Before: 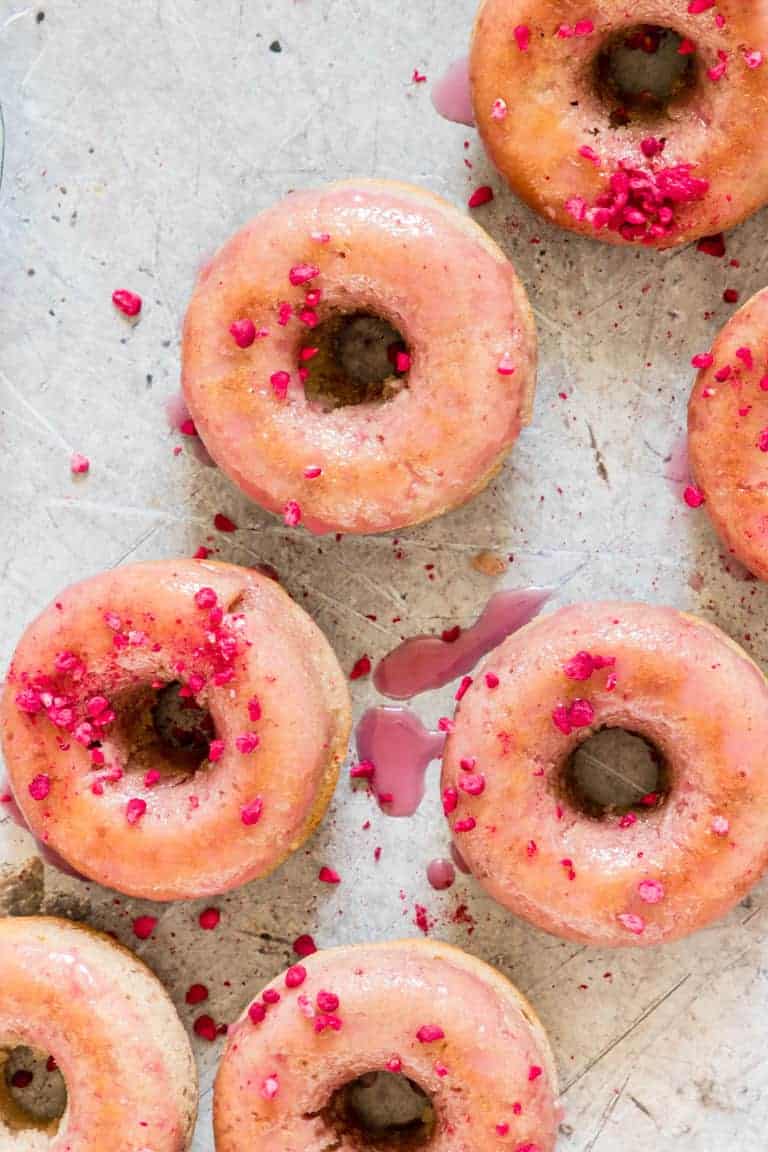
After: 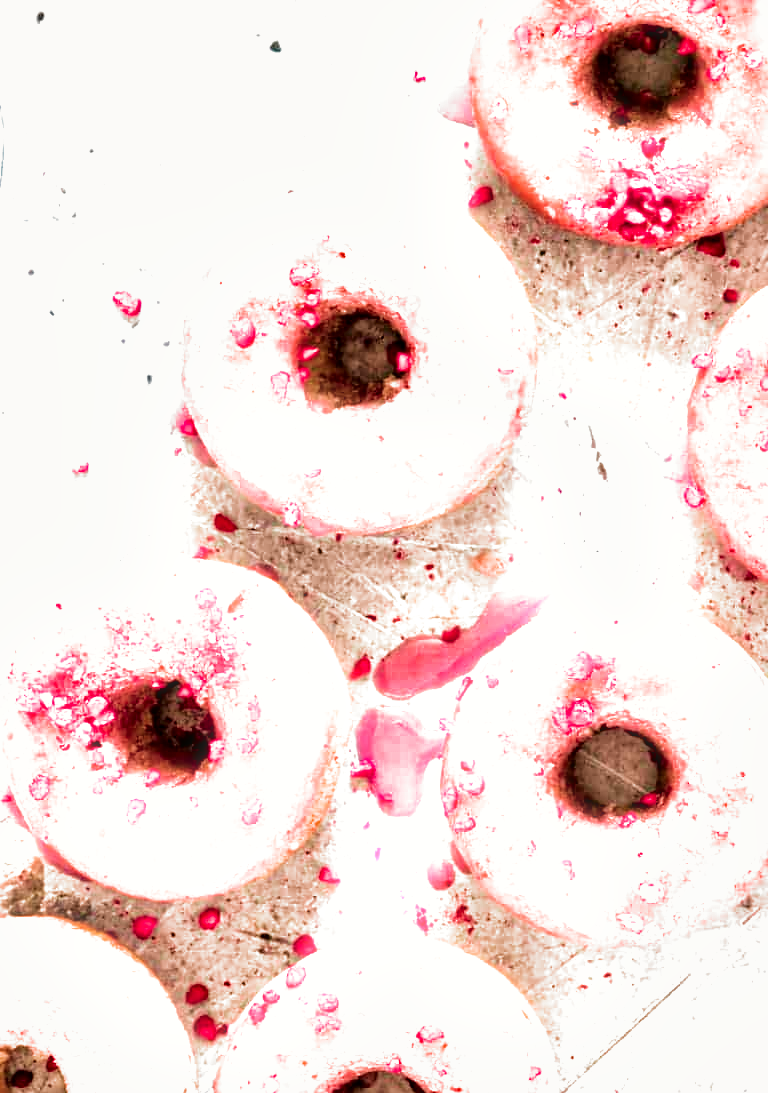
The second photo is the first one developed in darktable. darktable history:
haze removal: compatibility mode true, adaptive false
tone curve: curves: ch0 [(0, 0) (0.059, 0.027) (0.162, 0.125) (0.304, 0.279) (0.547, 0.532) (0.828, 0.815) (1, 0.983)]; ch1 [(0, 0) (0.23, 0.166) (0.34, 0.298) (0.371, 0.334) (0.435, 0.413) (0.477, 0.469) (0.499, 0.498) (0.529, 0.544) (0.559, 0.587) (0.743, 0.798) (1, 1)]; ch2 [(0, 0) (0.431, 0.414) (0.498, 0.503) (0.524, 0.531) (0.568, 0.567) (0.6, 0.597) (0.643, 0.631) (0.74, 0.721) (1, 1)], color space Lab, independent channels, preserve colors none
bloom: size 3%, threshold 100%, strength 0%
filmic rgb: black relative exposure -8.2 EV, white relative exposure 2.2 EV, threshold 3 EV, hardness 7.11, latitude 75%, contrast 1.325, highlights saturation mix -2%, shadows ↔ highlights balance 30%, preserve chrominance RGB euclidean norm, color science v5 (2021), contrast in shadows safe, contrast in highlights safe, enable highlight reconstruction true
local contrast: mode bilateral grid, contrast 20, coarseness 50, detail 141%, midtone range 0.2
crop and rotate: top 0%, bottom 5.097%
exposure: black level correction 0, exposure 1.1 EV, compensate highlight preservation false
